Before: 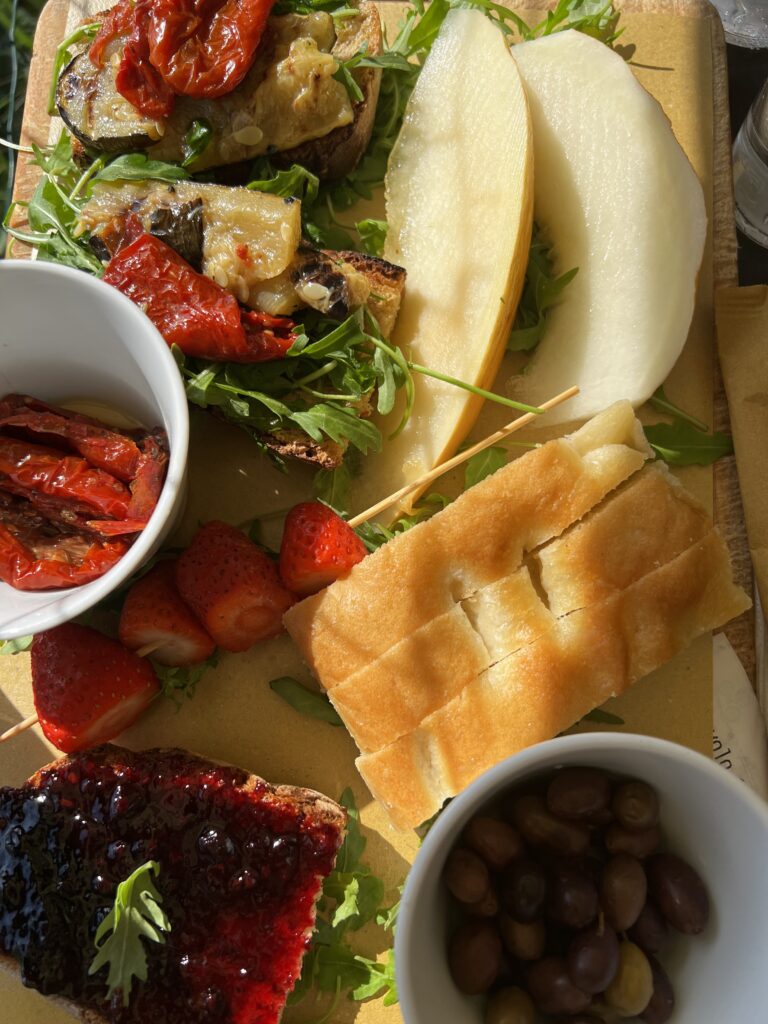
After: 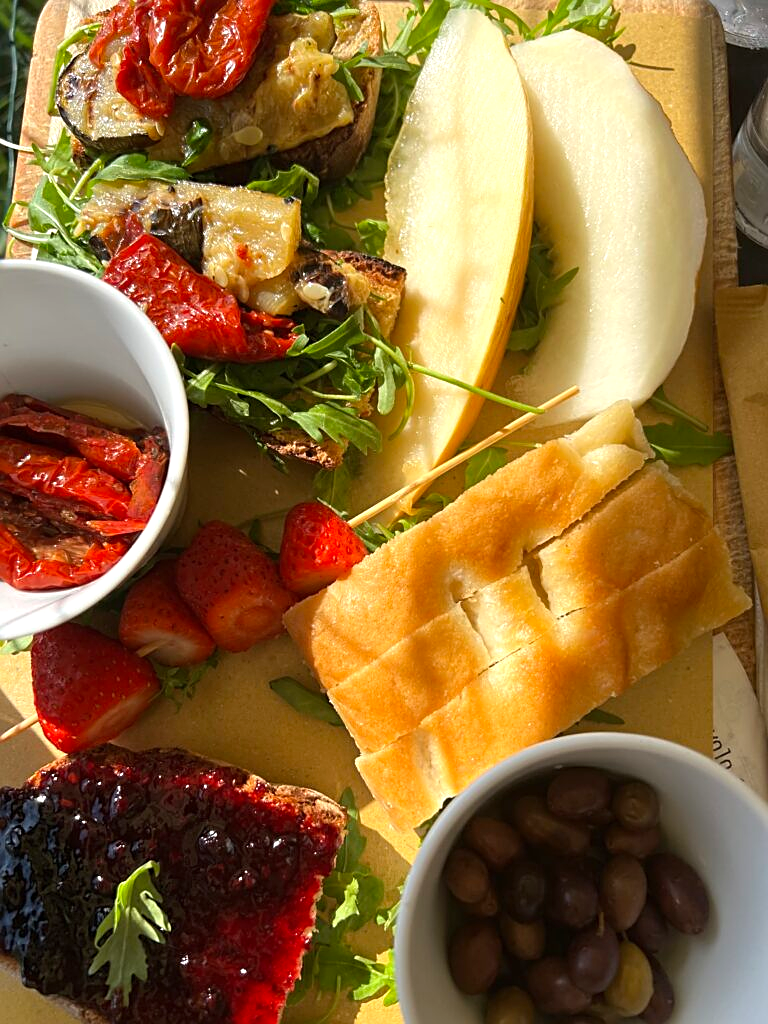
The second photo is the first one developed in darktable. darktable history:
sharpen: on, module defaults
white balance: emerald 1
exposure: exposure 0.367 EV, compensate highlight preservation false
shadows and highlights: shadows 12, white point adjustment 1.2, highlights -0.36, soften with gaussian
